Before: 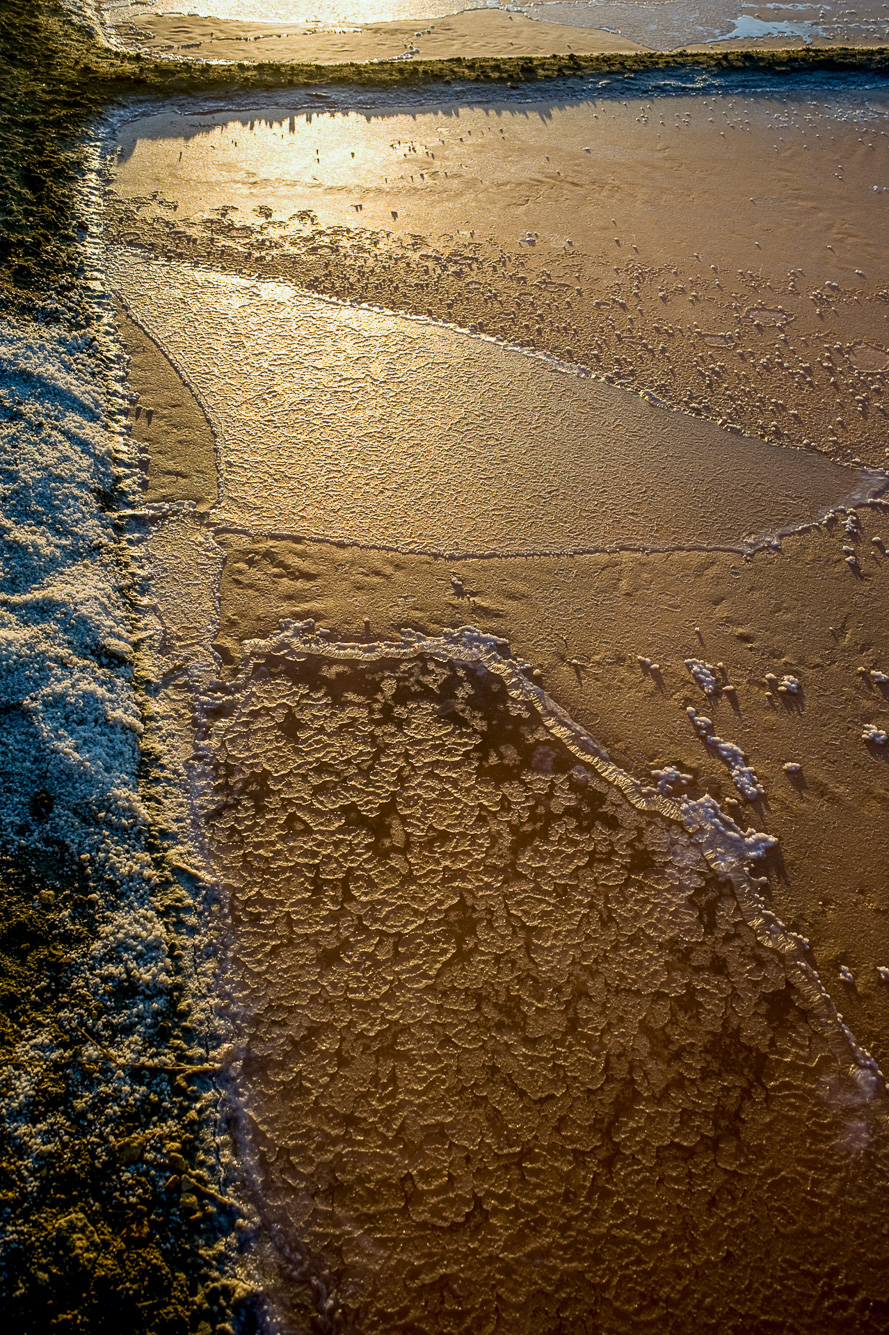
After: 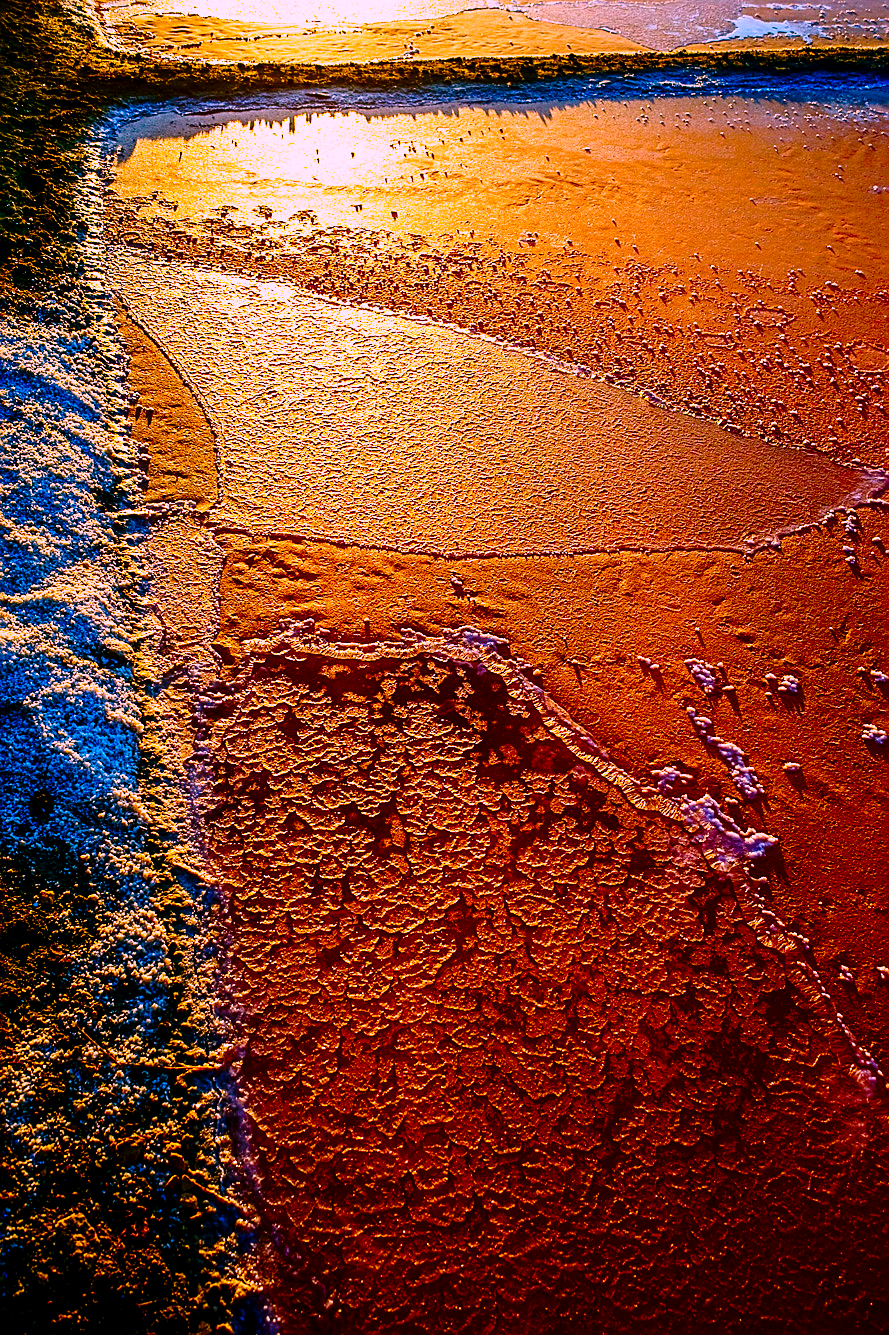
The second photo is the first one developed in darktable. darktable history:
local contrast: mode bilateral grid, contrast 16, coarseness 36, detail 106%, midtone range 0.2
color balance rgb: perceptual saturation grading › global saturation 25.543%, global vibrance 20%
sharpen: on, module defaults
contrast brightness saturation: contrast 0.07, brightness -0.147, saturation 0.108
color correction: highlights a* 19.06, highlights b* -11.89, saturation 1.69
base curve: curves: ch0 [(0, 0) (0.04, 0.03) (0.133, 0.232) (0.448, 0.748) (0.843, 0.968) (1, 1)], preserve colors none
